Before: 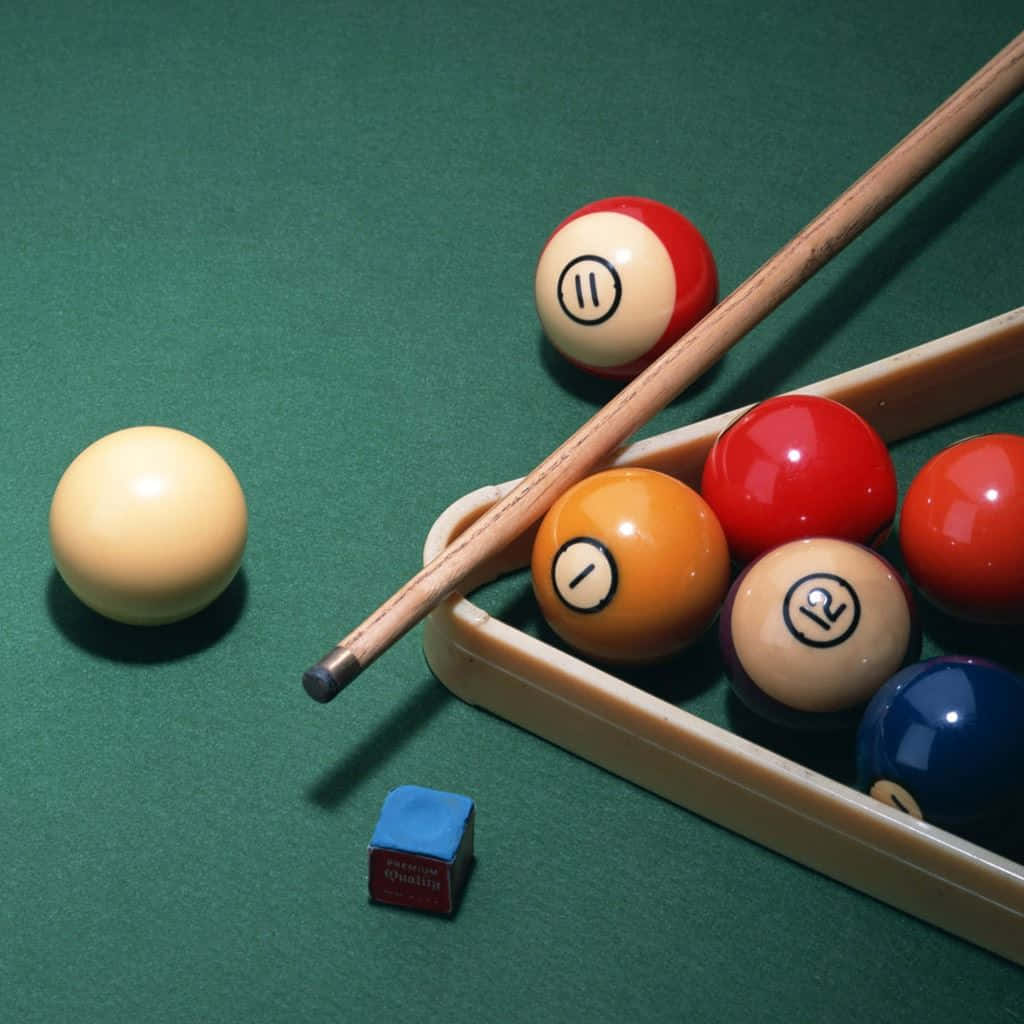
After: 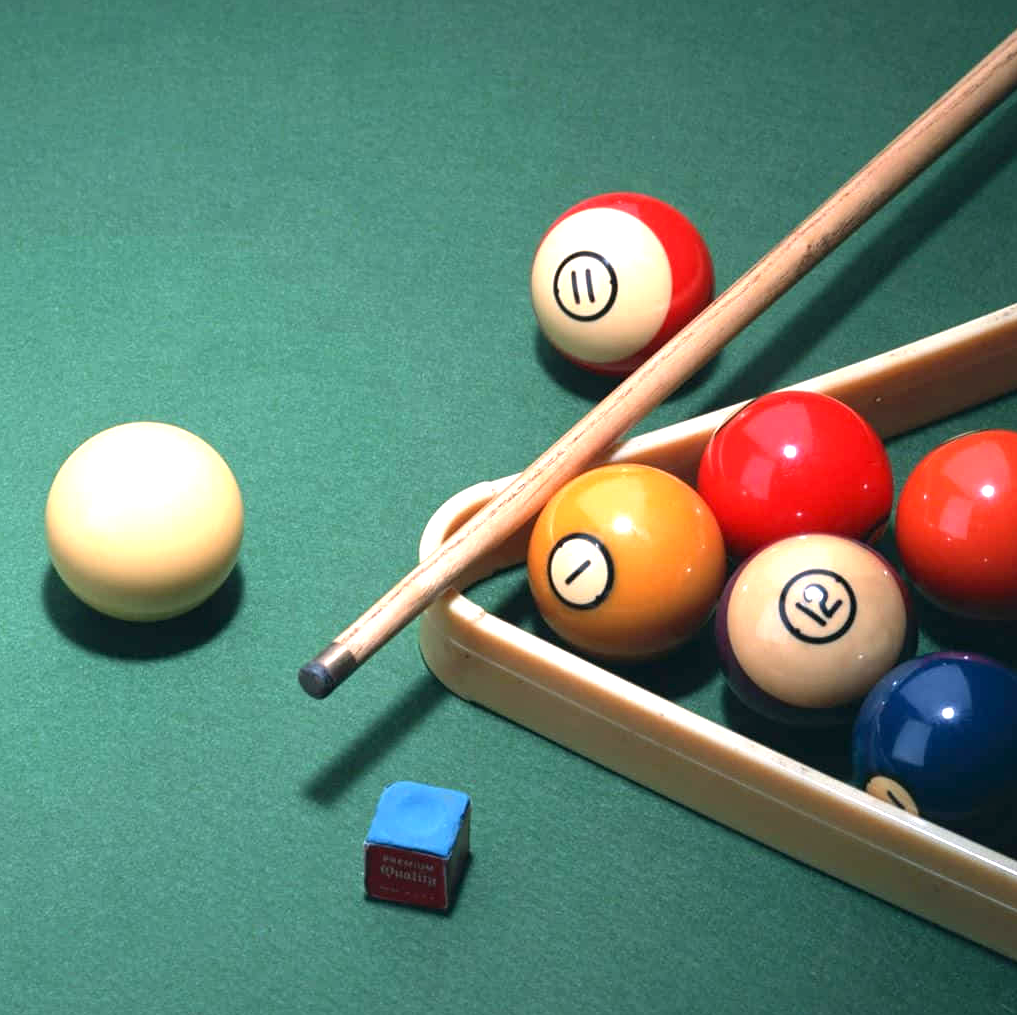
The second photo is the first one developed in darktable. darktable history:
crop: left 0.434%, top 0.485%, right 0.244%, bottom 0.386%
exposure: exposure 1 EV, compensate highlight preservation false
